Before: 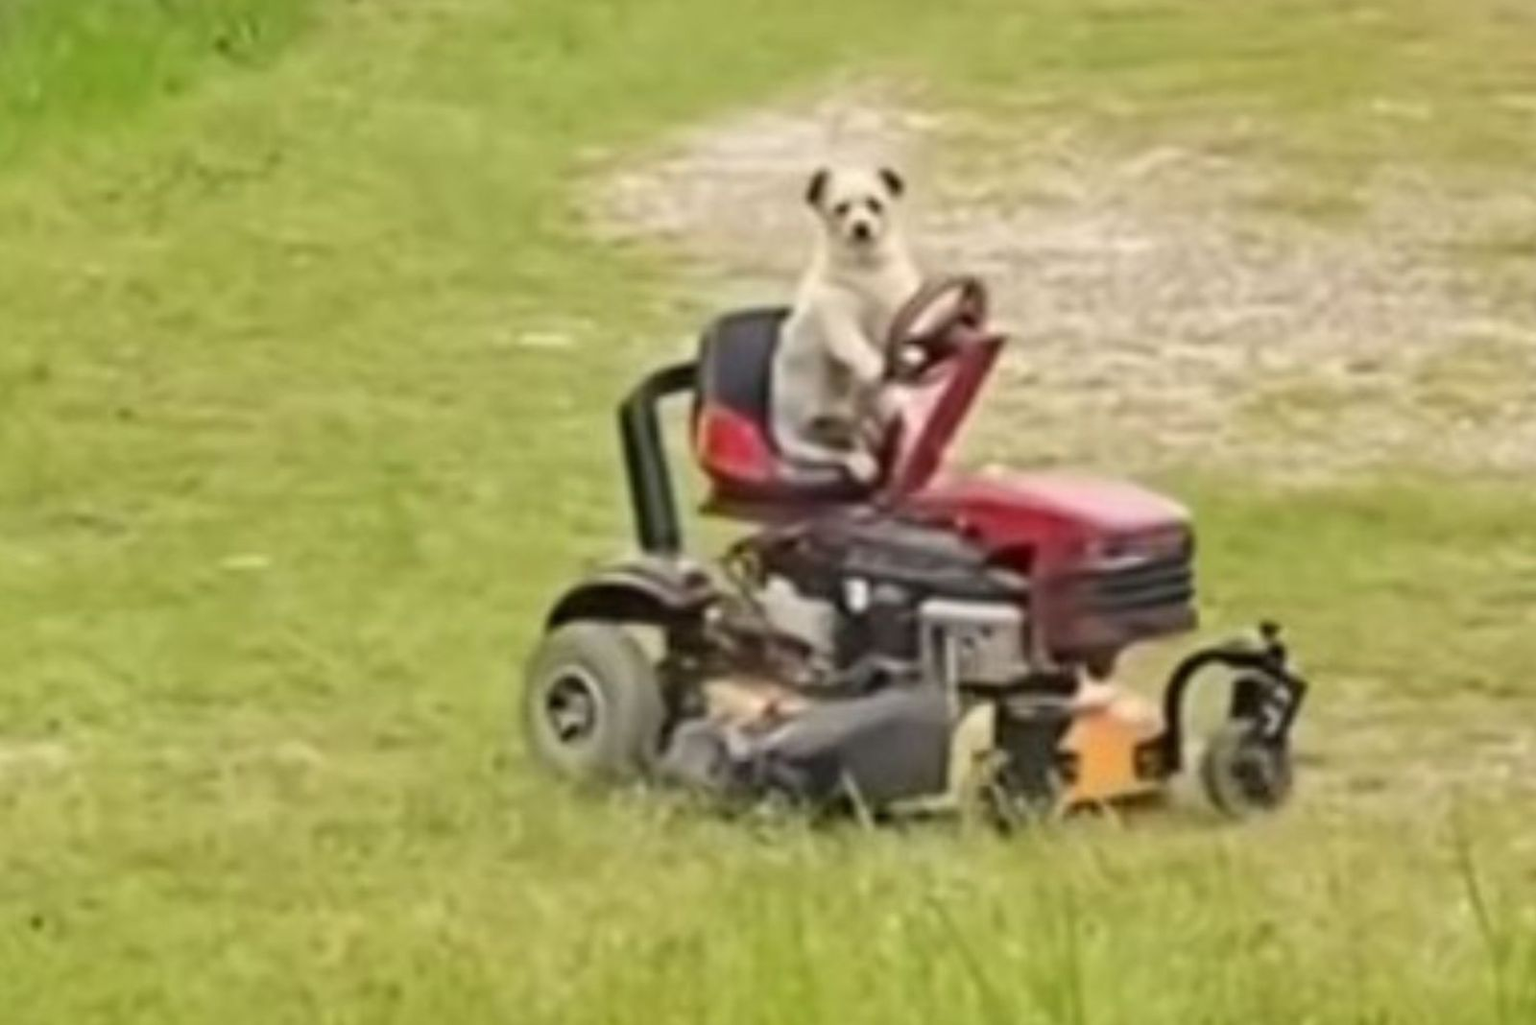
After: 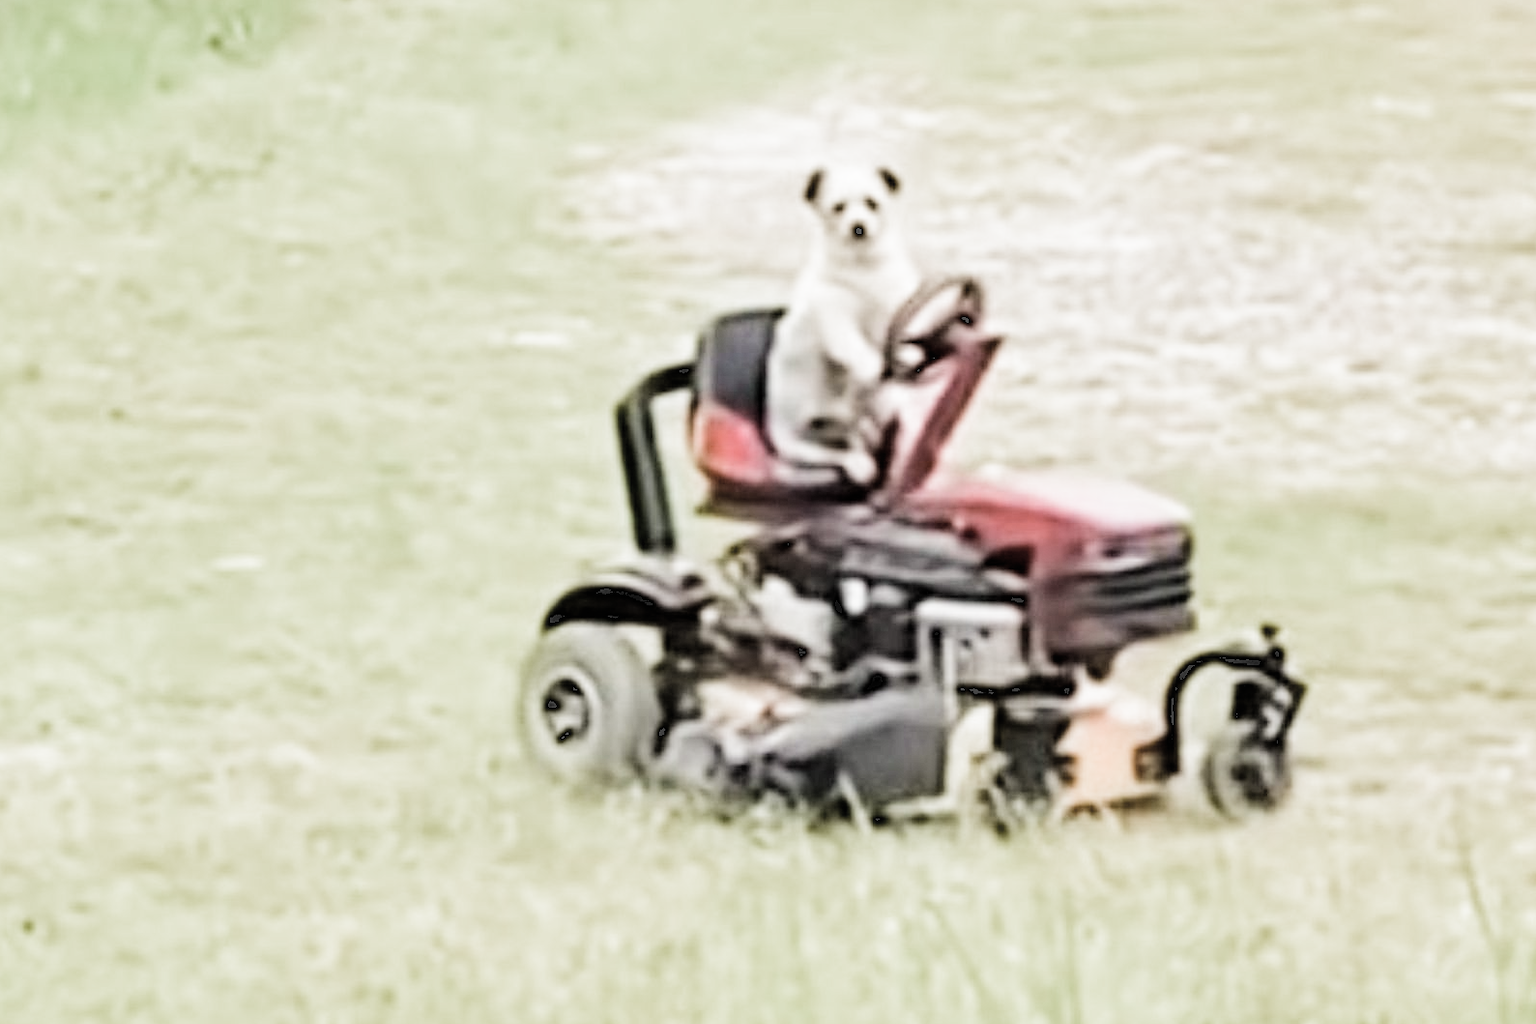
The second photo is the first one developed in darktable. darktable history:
filmic rgb: black relative exposure -7.65 EV, white relative exposure 4.56 EV, hardness 3.61, add noise in highlights 0.001, preserve chrominance luminance Y, color science v3 (2019), use custom middle-gray values true, contrast in highlights soft
haze removal: strength 0.302, distance 0.256, compatibility mode true, adaptive false
tone equalizer: -8 EV -0.754 EV, -7 EV -0.727 EV, -6 EV -0.635 EV, -5 EV -0.403 EV, -3 EV 0.386 EV, -2 EV 0.6 EV, -1 EV 0.688 EV, +0 EV 0.735 EV, edges refinement/feathering 500, mask exposure compensation -1.57 EV, preserve details no
crop and rotate: left 0.637%, top 0.367%, bottom 0.376%
color correction: highlights b* -0.018, saturation 0.485
exposure: black level correction 0, exposure 1.107 EV, compensate highlight preservation false
